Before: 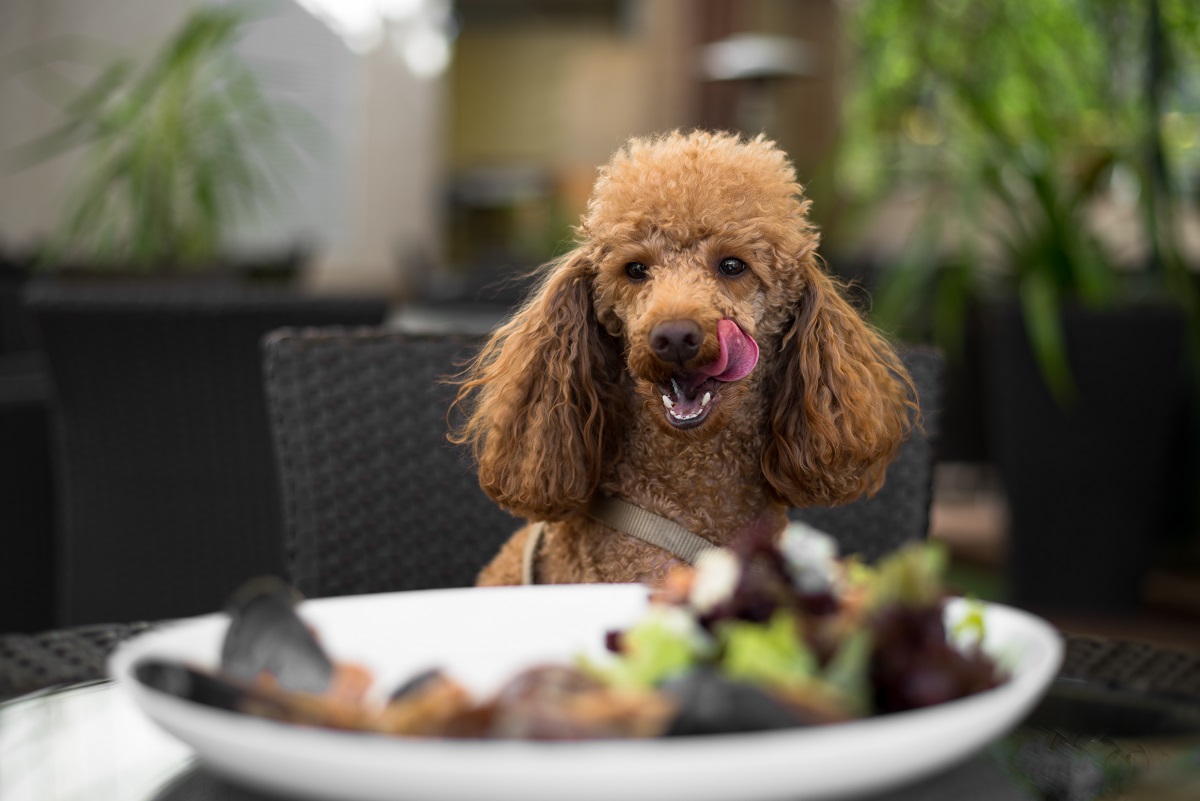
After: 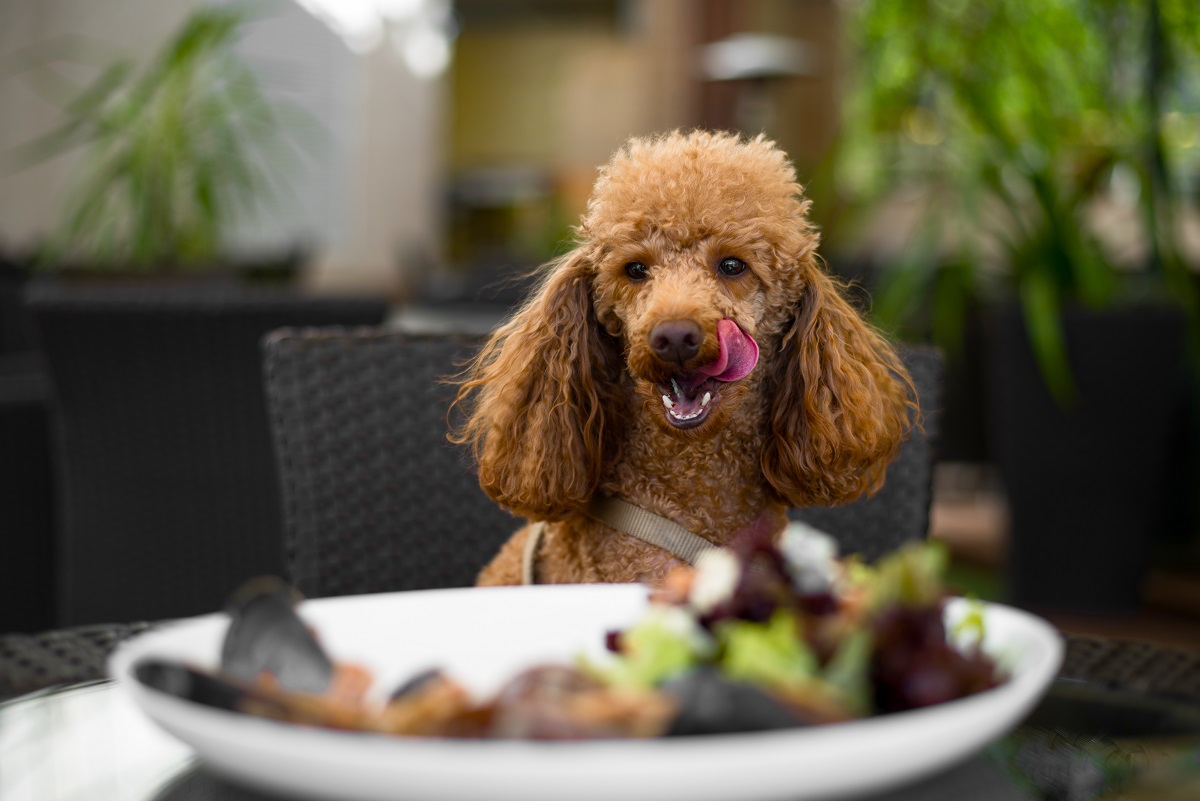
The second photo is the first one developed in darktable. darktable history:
color balance rgb: perceptual saturation grading › global saturation 20%, perceptual saturation grading › highlights -25.651%, perceptual saturation grading › shadows 24.412%
